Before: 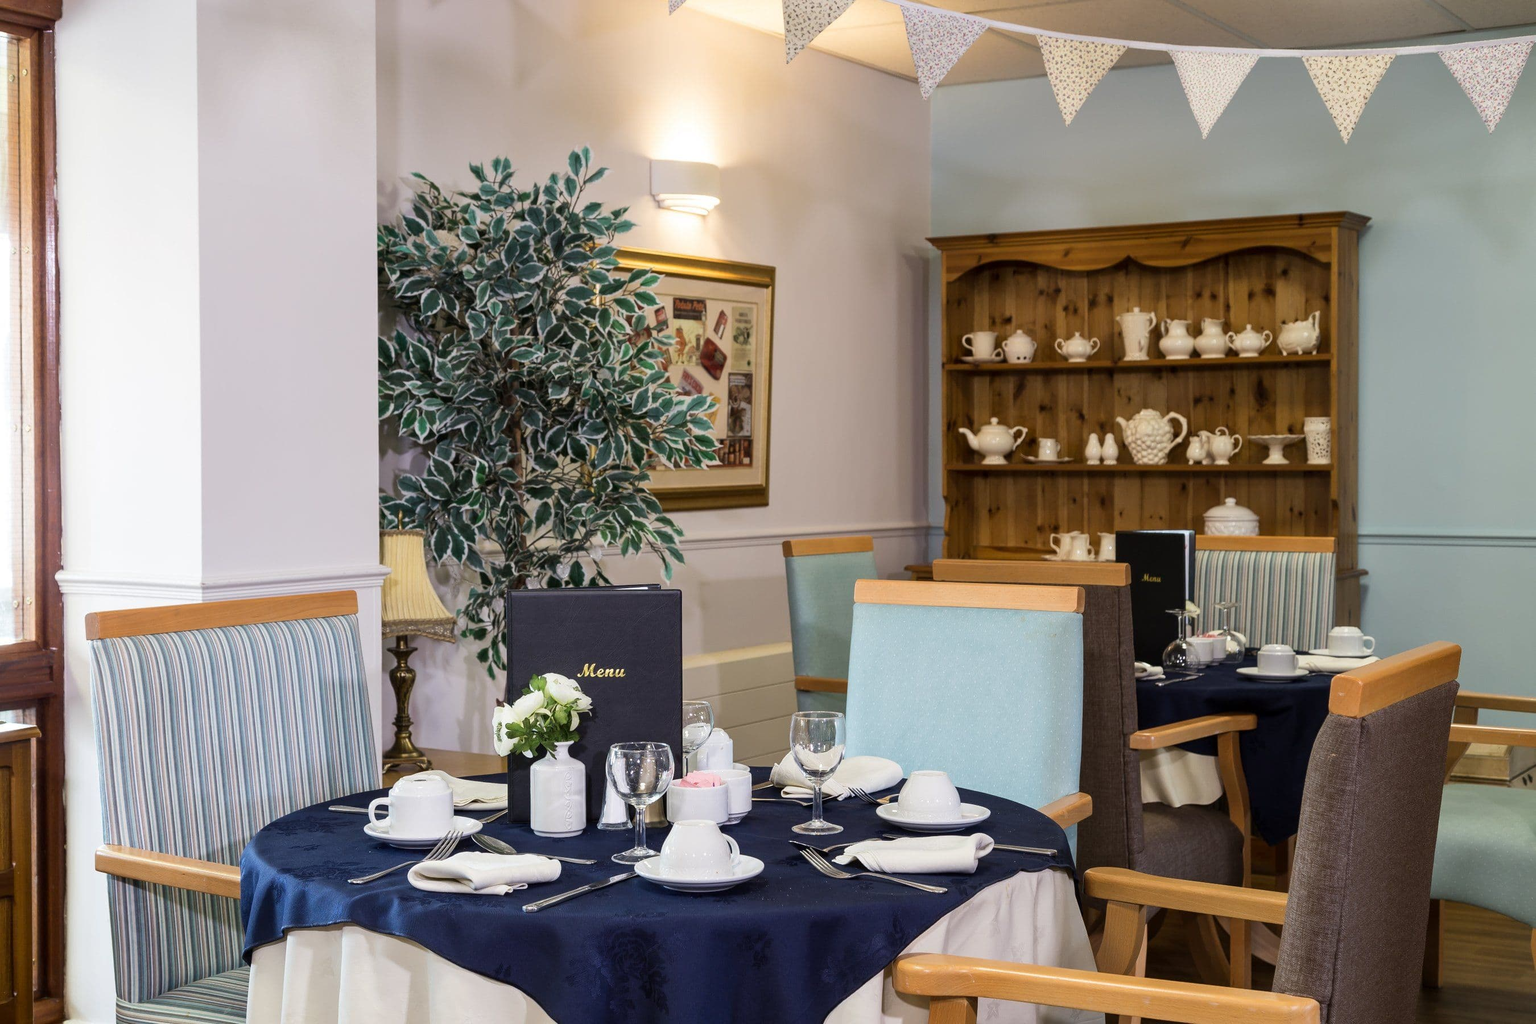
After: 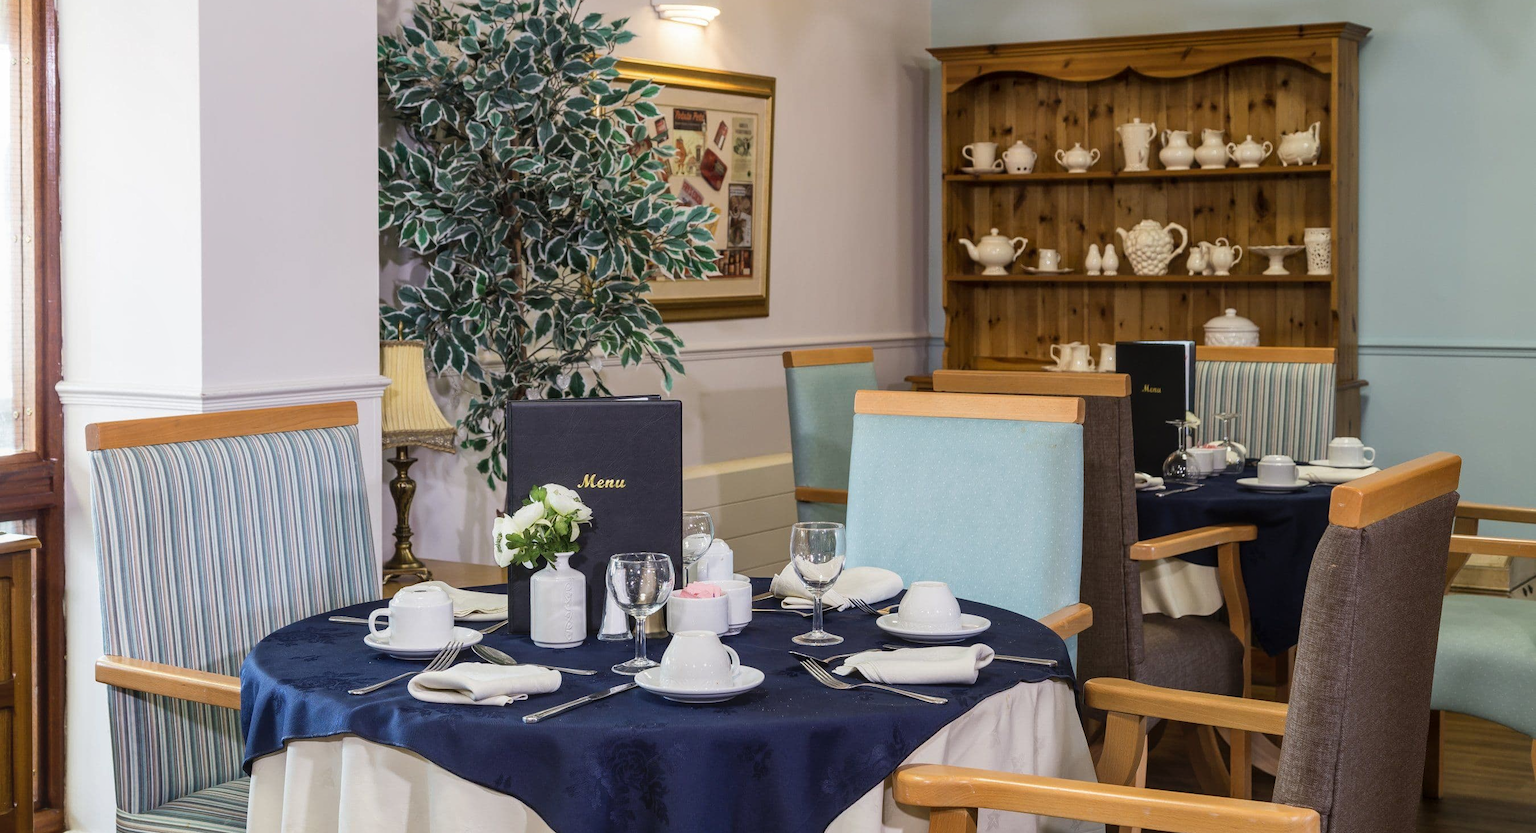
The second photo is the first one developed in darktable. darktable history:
crop and rotate: top 18.507%
local contrast: detail 110%
